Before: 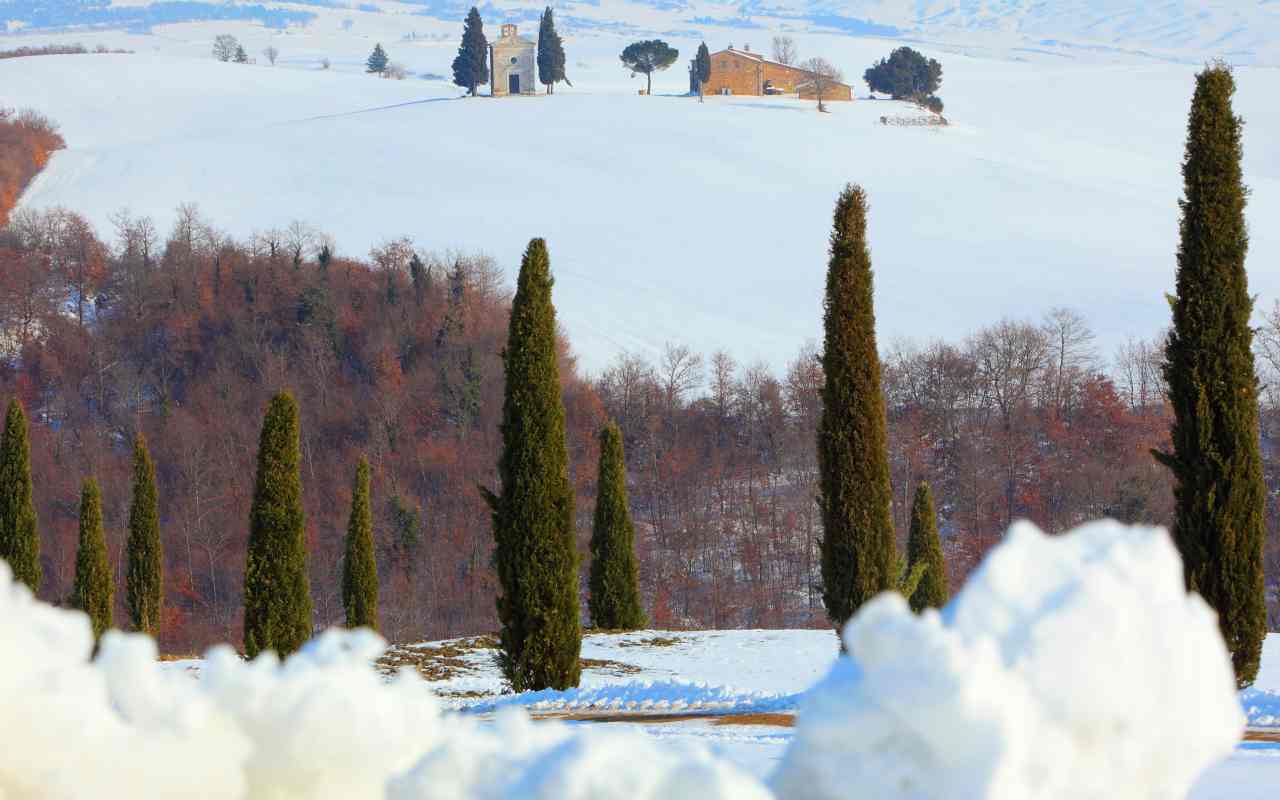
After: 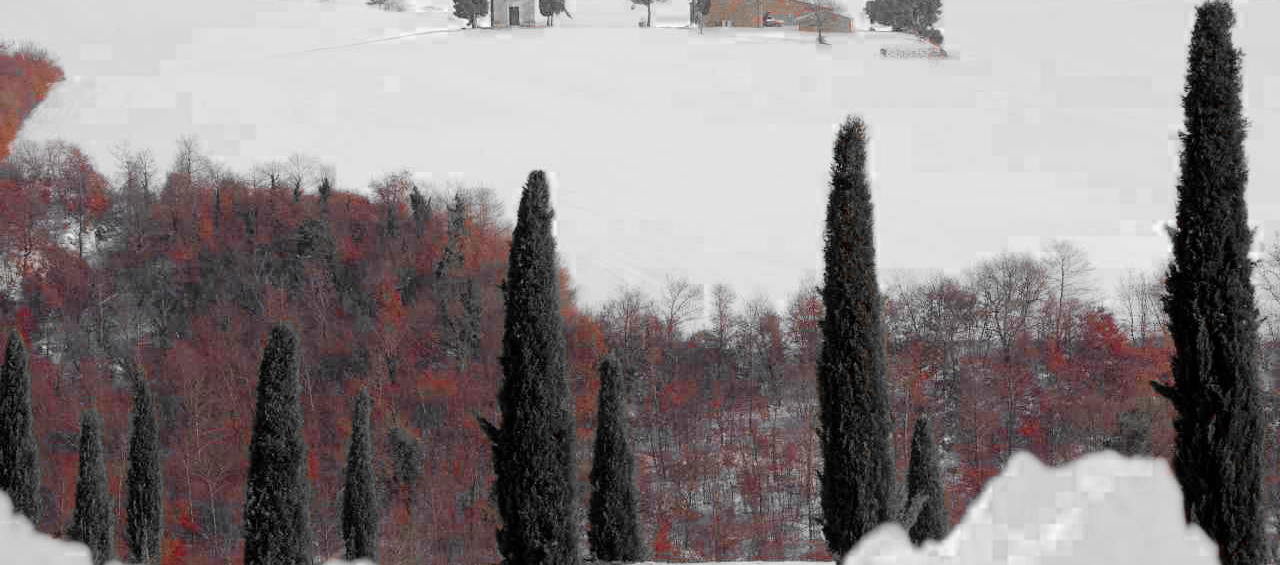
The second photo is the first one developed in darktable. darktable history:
color zones: curves: ch0 [(0, 0.352) (0.143, 0.407) (0.286, 0.386) (0.429, 0.431) (0.571, 0.829) (0.714, 0.853) (0.857, 0.833) (1, 0.352)]; ch1 [(0, 0.604) (0.072, 0.726) (0.096, 0.608) (0.205, 0.007) (0.571, -0.006) (0.839, -0.013) (0.857, -0.012) (1, 0.604)]
crop and rotate: top 8.562%, bottom 20.721%
filmic rgb: black relative exposure -7.65 EV, white relative exposure 4.56 EV, hardness 3.61, color science v6 (2022), iterations of high-quality reconstruction 10
